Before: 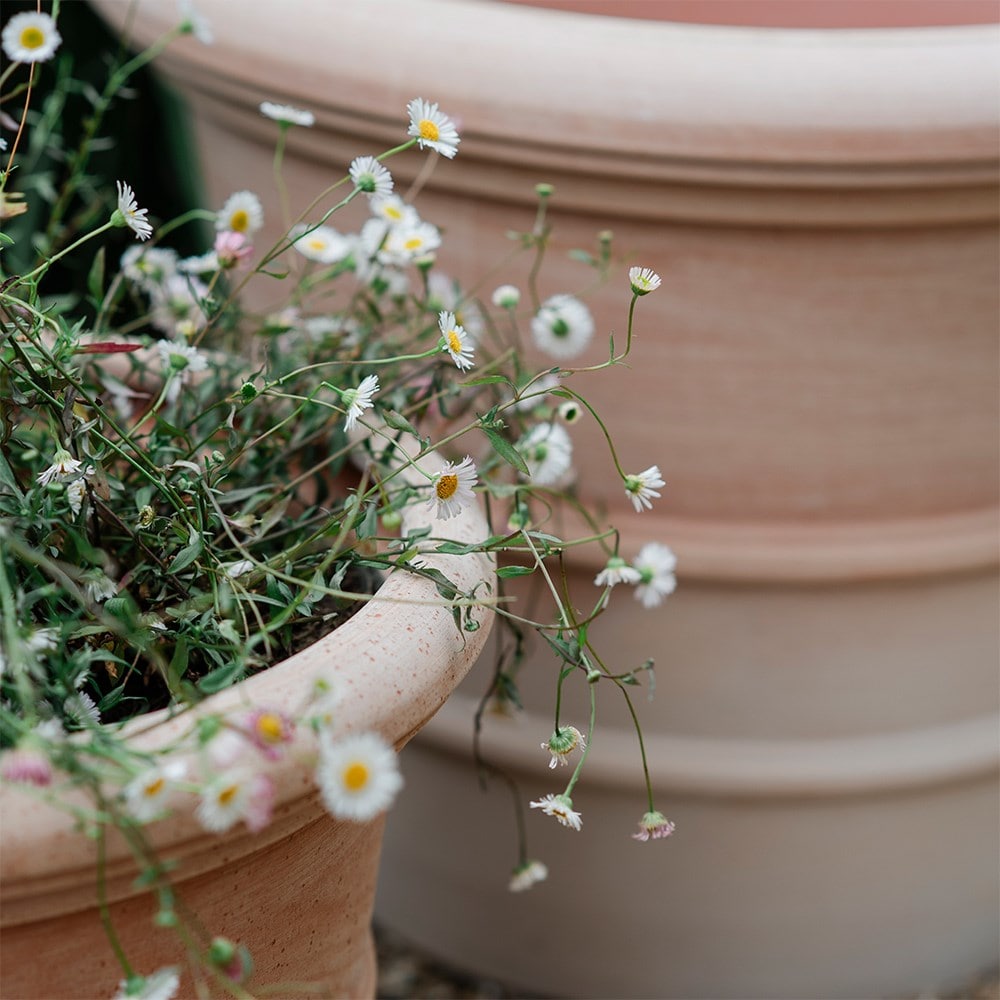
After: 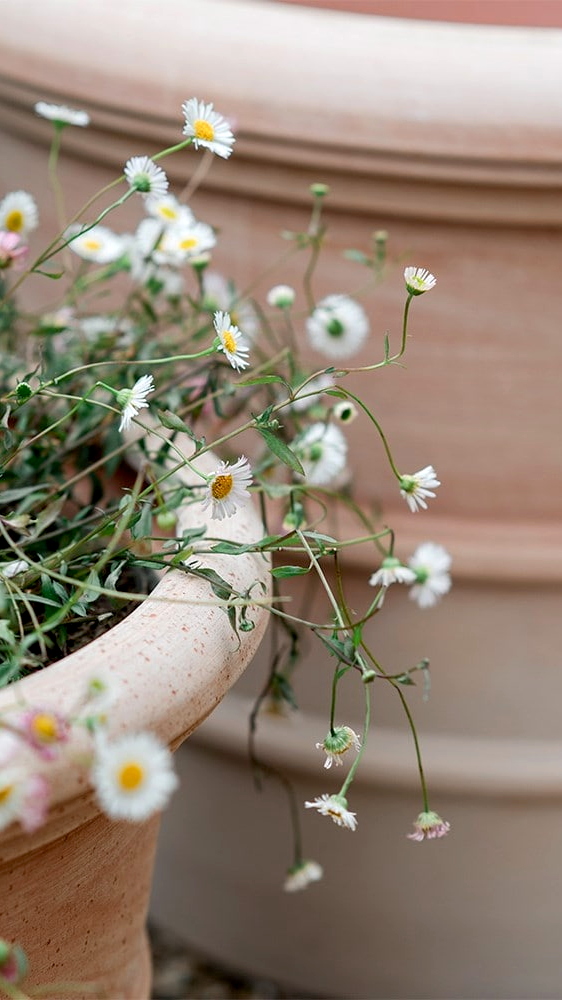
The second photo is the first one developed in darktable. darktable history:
crop and rotate: left 22.516%, right 21.234%
exposure: black level correction 0.005, exposure 0.286 EV, compensate highlight preservation false
